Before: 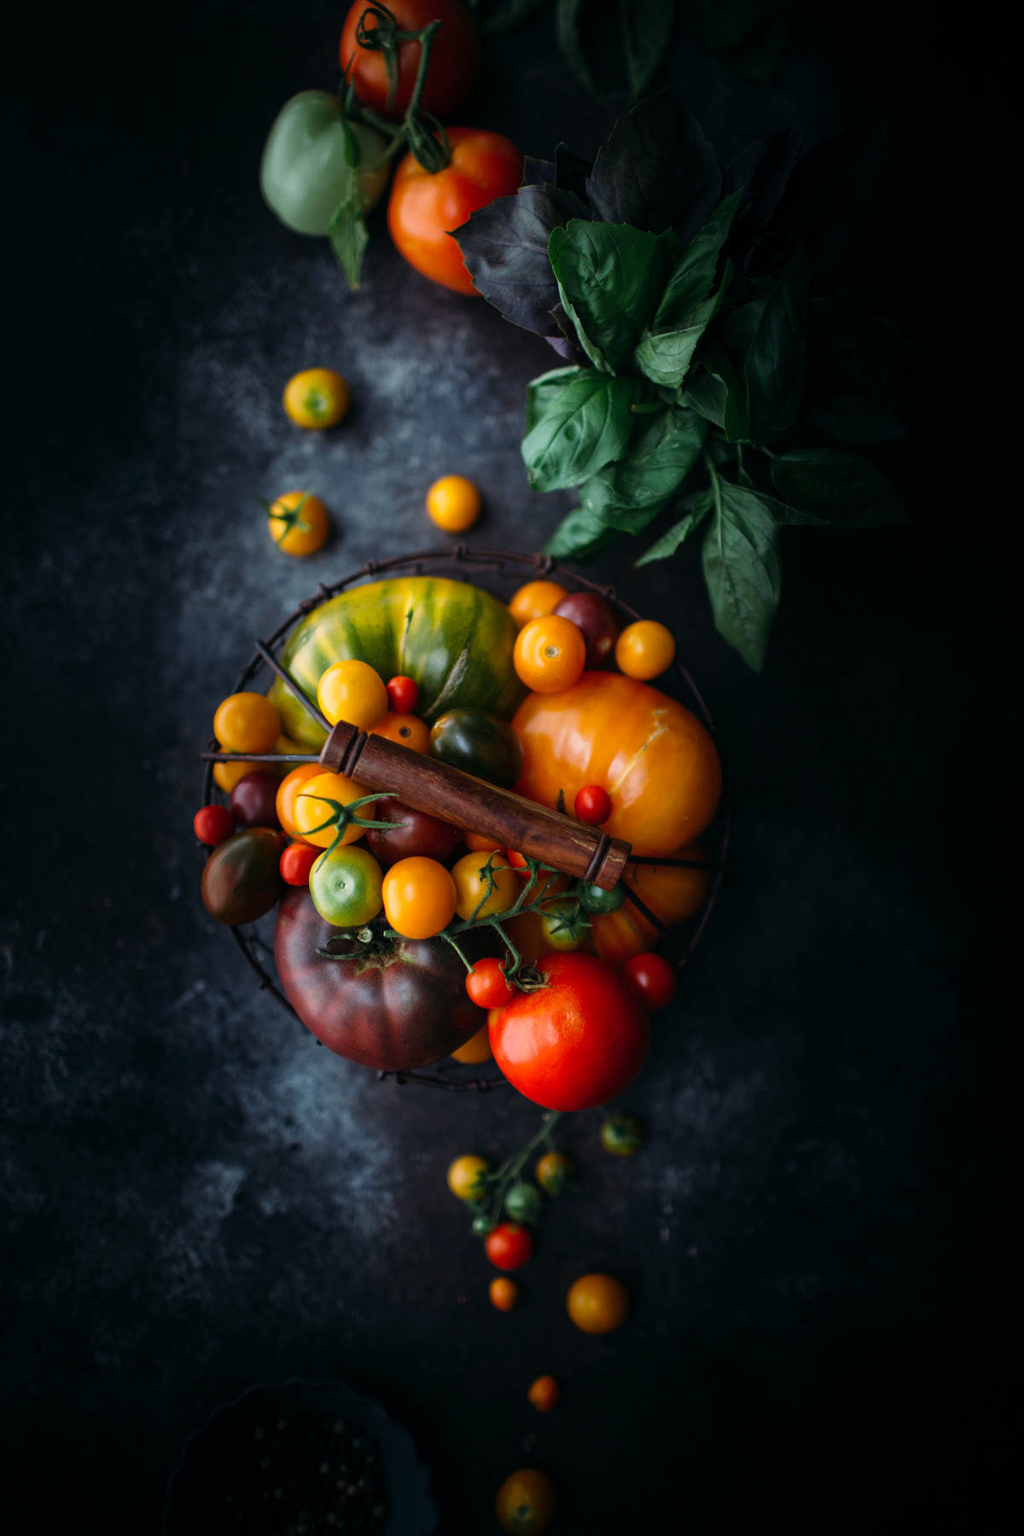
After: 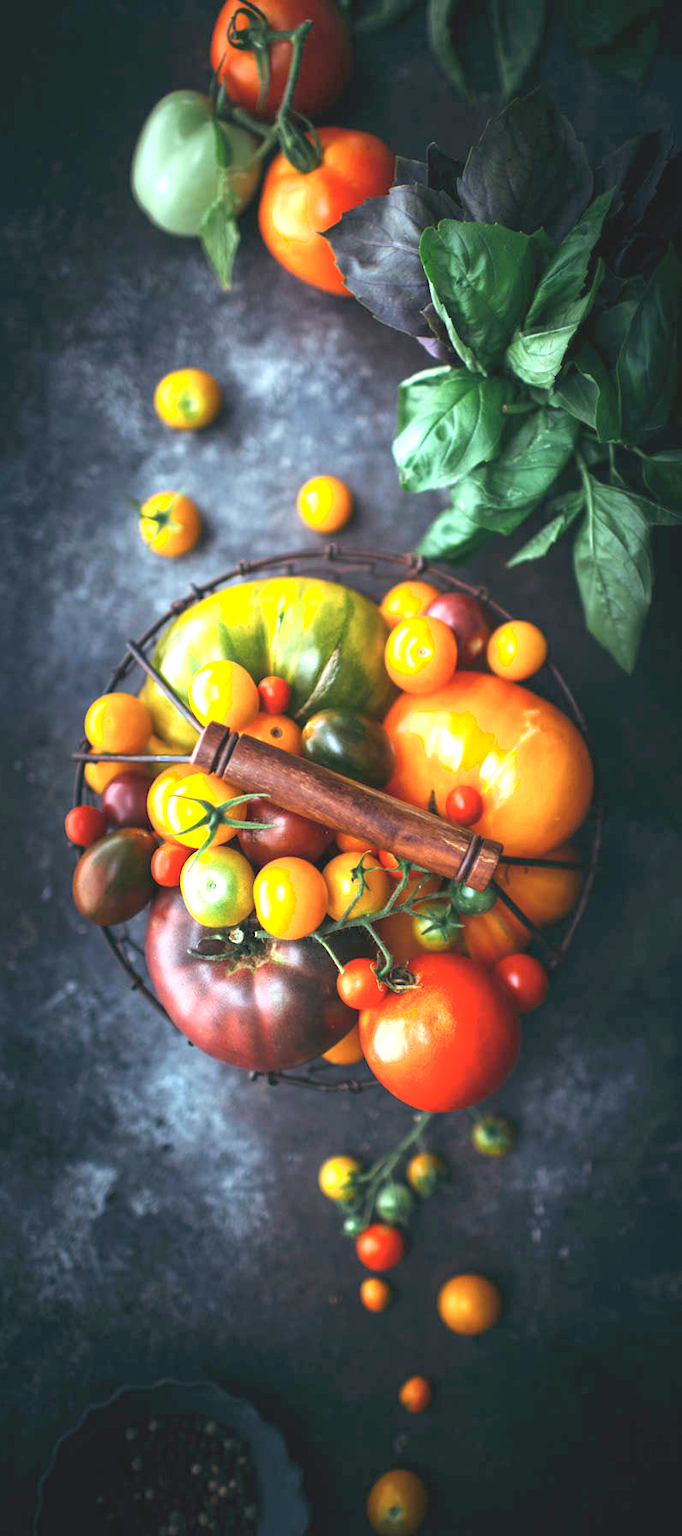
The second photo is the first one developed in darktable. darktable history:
crop and rotate: left 12.648%, right 20.685%
shadows and highlights: shadows 0, highlights 40
exposure: black level correction 0, exposure 2 EV, compensate highlight preservation false
contrast brightness saturation: contrast -0.15, brightness 0.05, saturation -0.12
